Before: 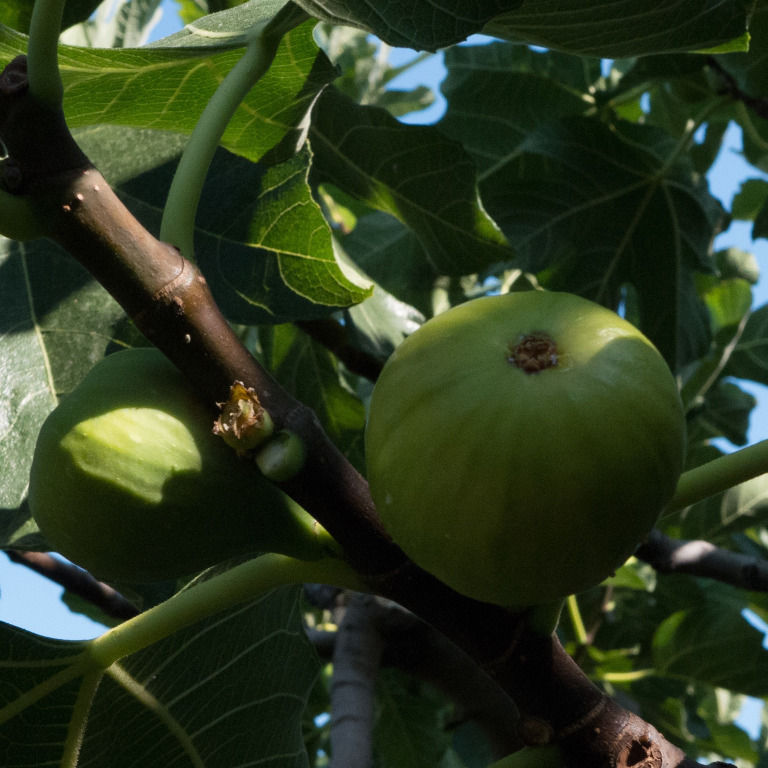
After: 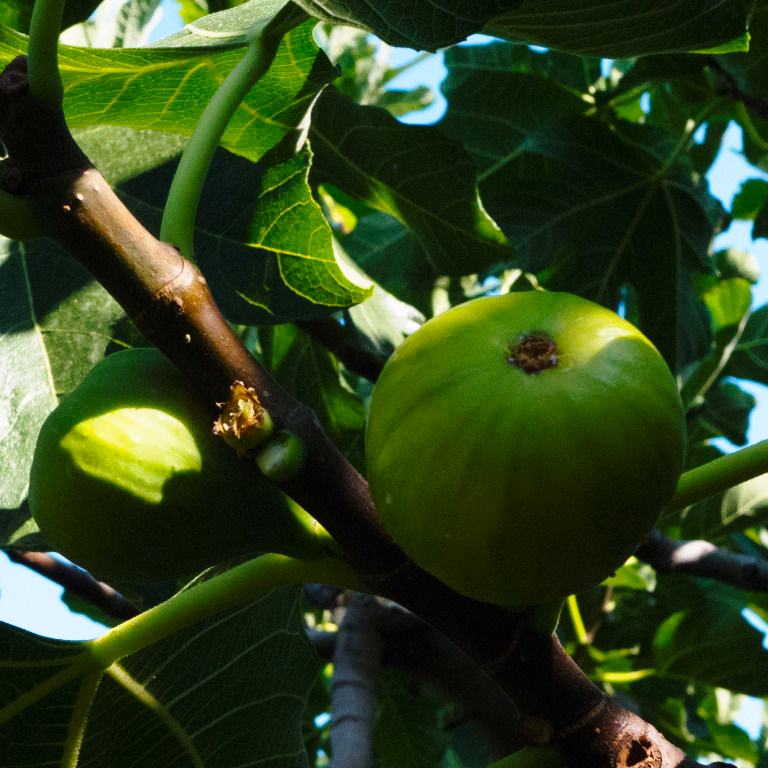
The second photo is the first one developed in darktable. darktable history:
local contrast: mode bilateral grid, contrast 100, coarseness 99, detail 95%, midtone range 0.2
color balance rgb: perceptual saturation grading › global saturation 29.701%
base curve: curves: ch0 [(0, 0) (0.028, 0.03) (0.121, 0.232) (0.46, 0.748) (0.859, 0.968) (1, 1)], preserve colors none
